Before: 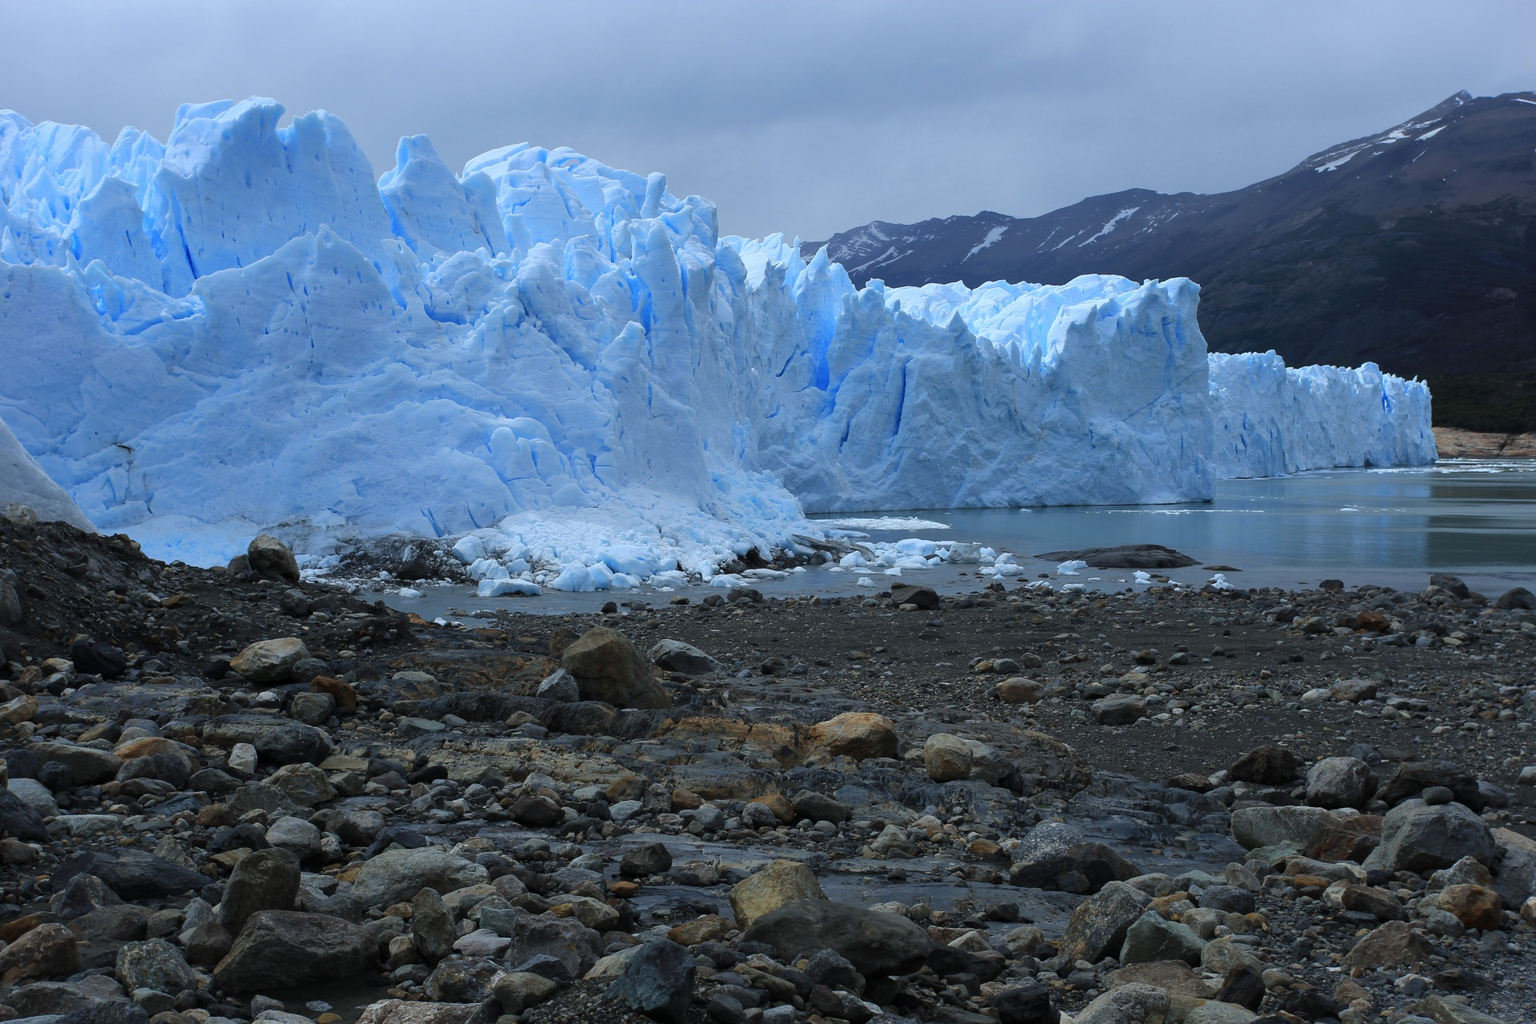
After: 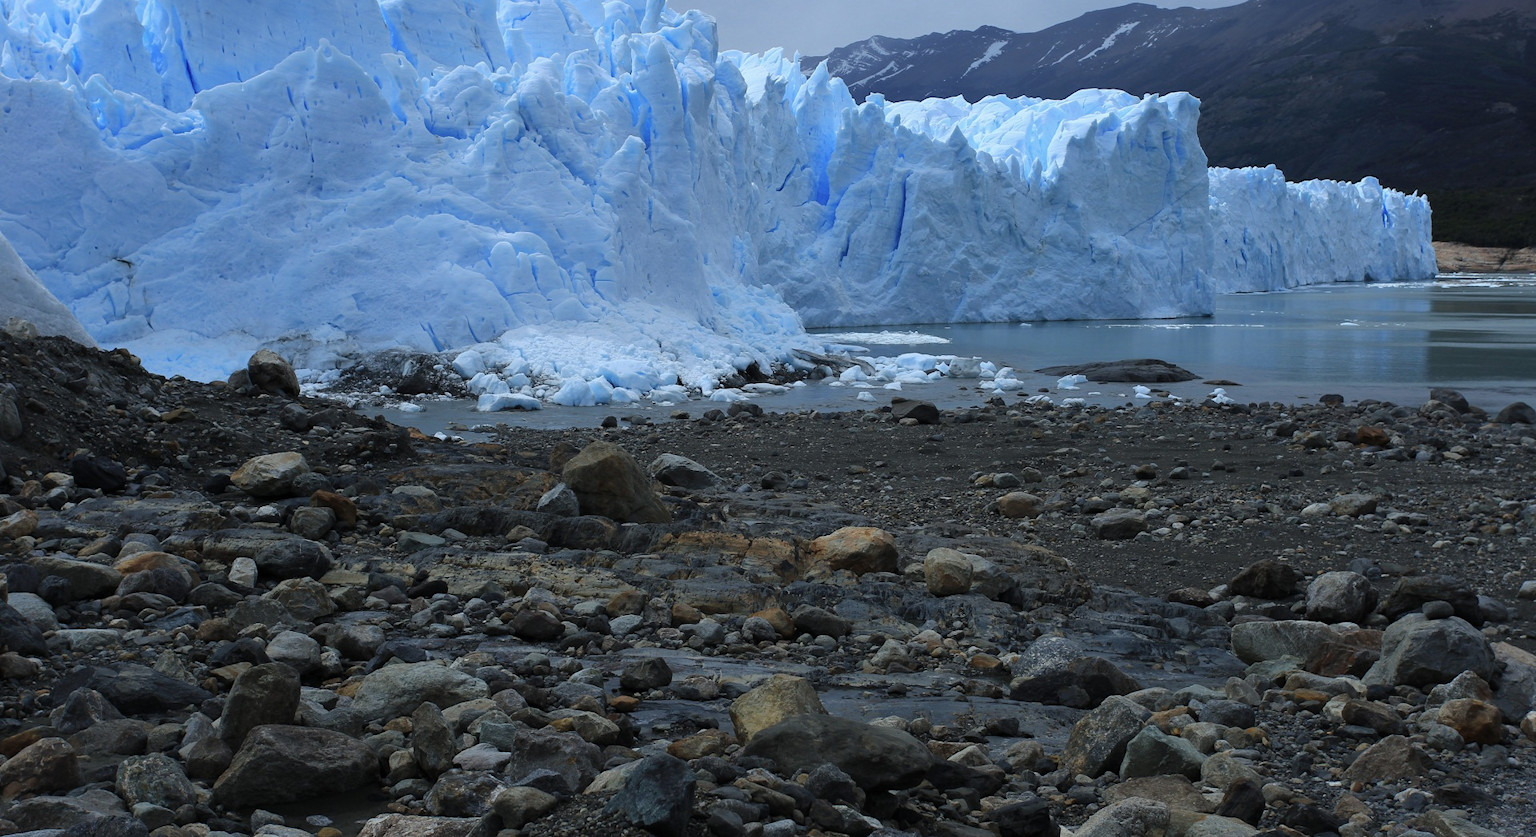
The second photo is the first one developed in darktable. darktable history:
crop and rotate: top 18.16%
contrast brightness saturation: saturation -0.066
